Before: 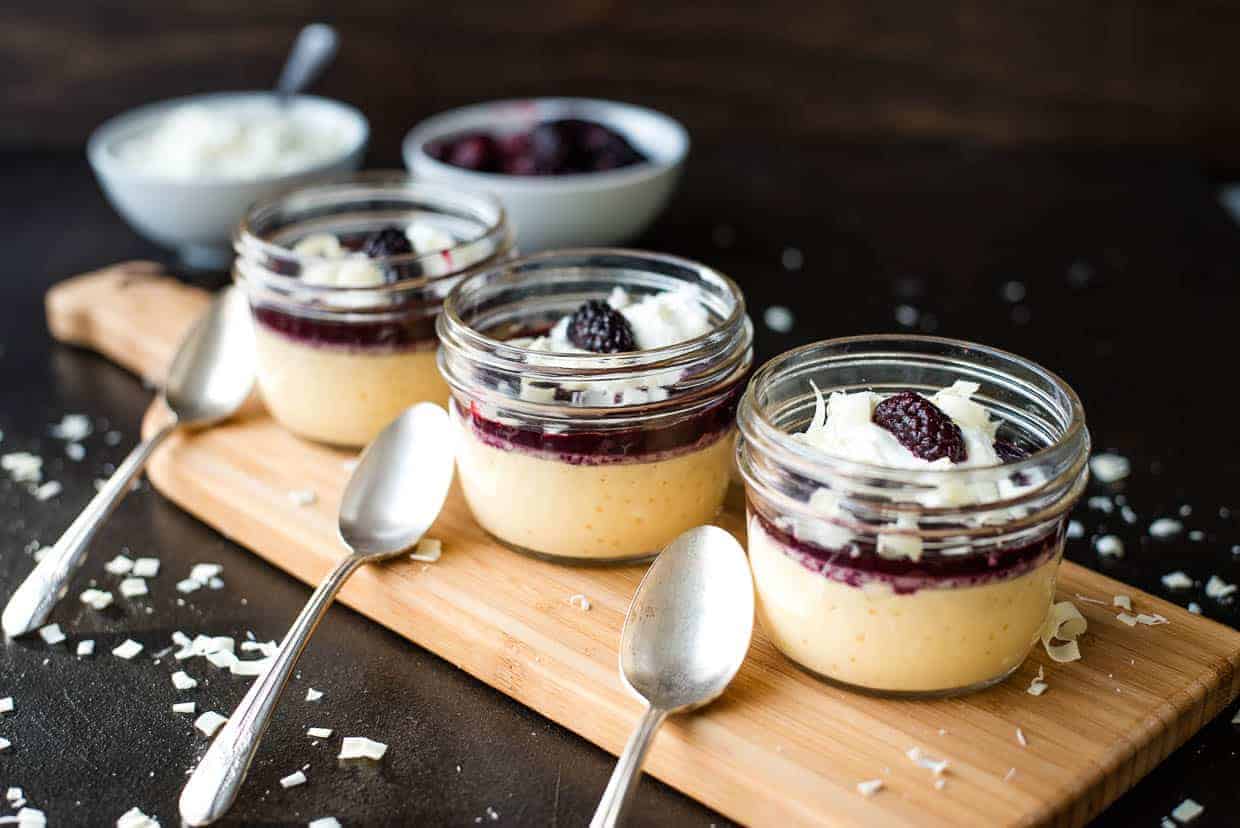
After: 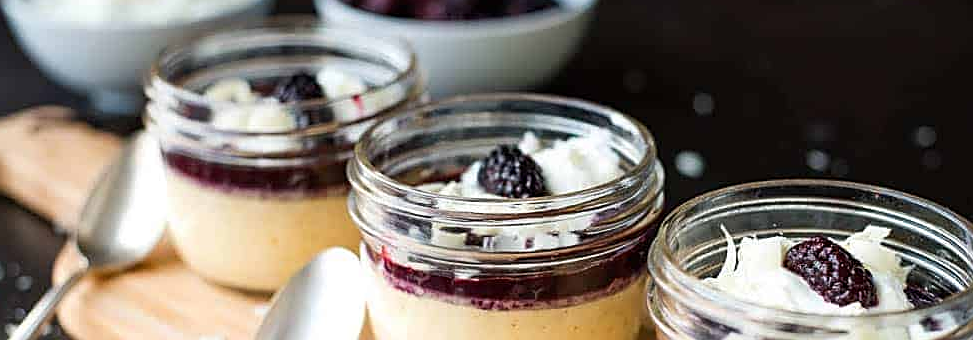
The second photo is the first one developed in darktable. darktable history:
crop: left 7.23%, top 18.723%, right 14.281%, bottom 40.132%
sharpen: on, module defaults
